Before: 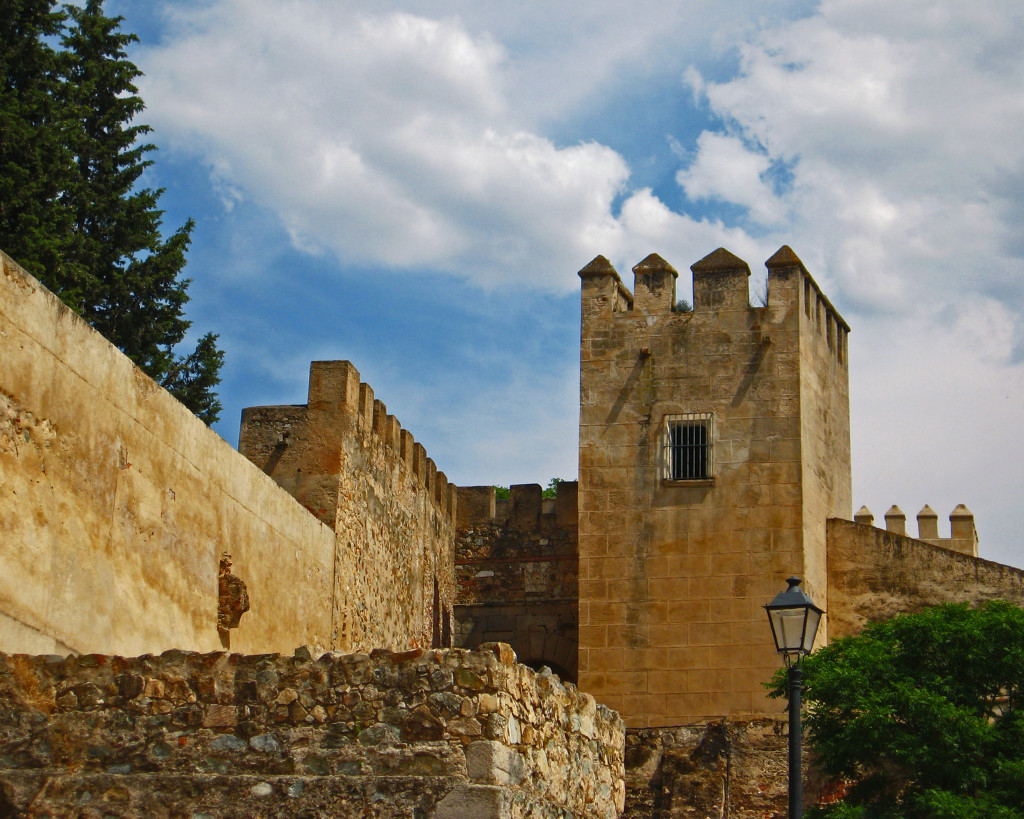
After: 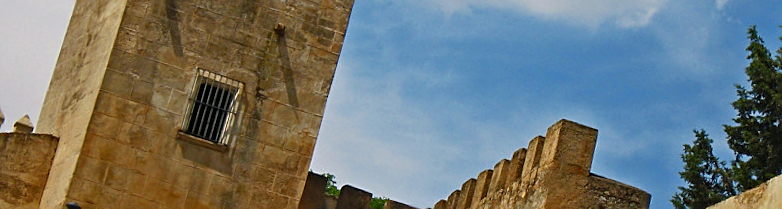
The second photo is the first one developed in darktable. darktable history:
sharpen: on, module defaults
crop and rotate: angle 16.12°, top 30.835%, bottom 35.653%
